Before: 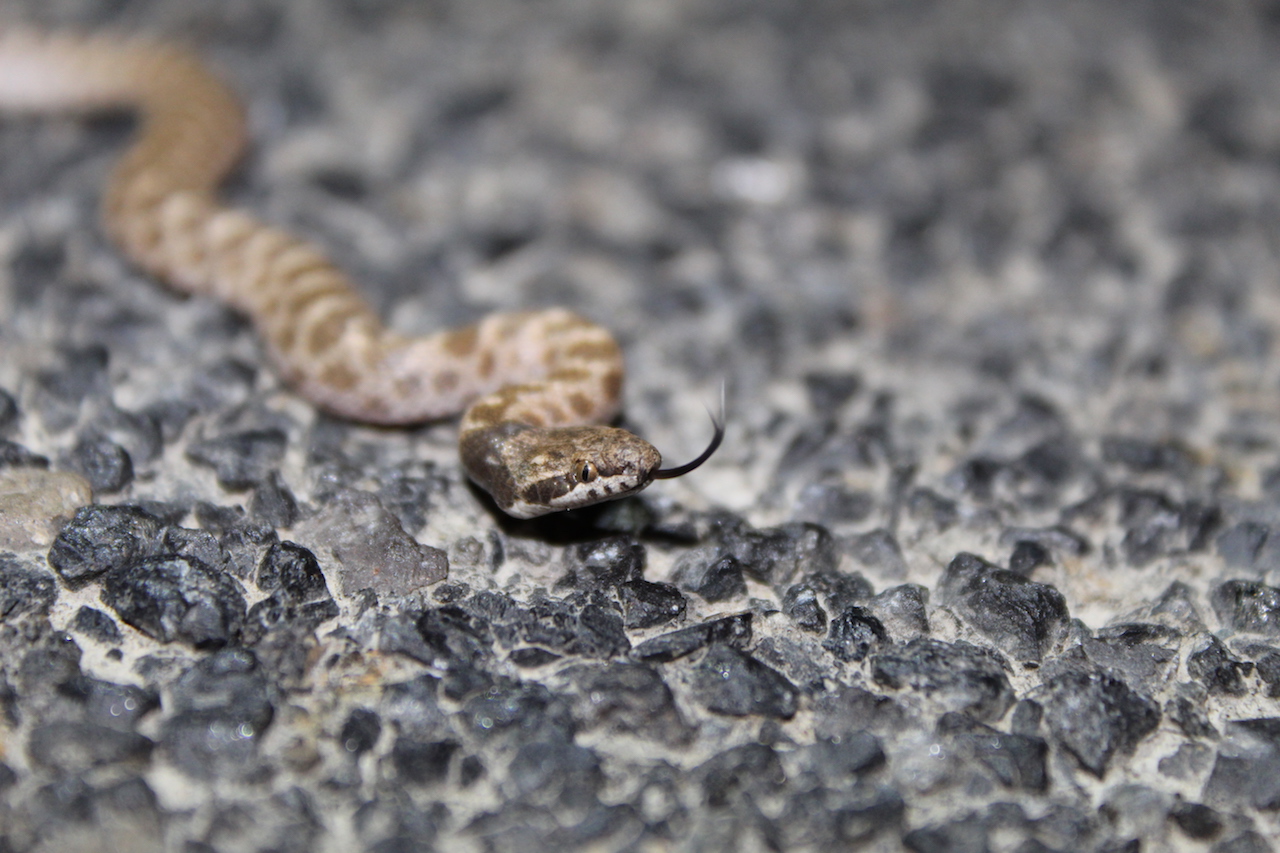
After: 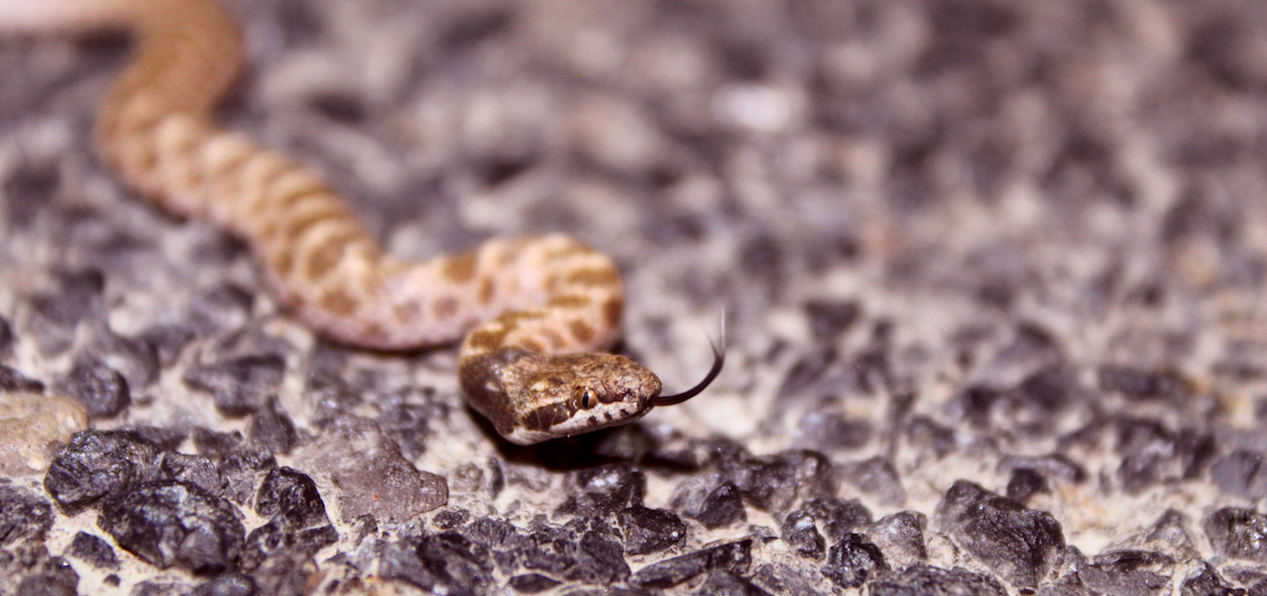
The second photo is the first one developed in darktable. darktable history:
rotate and perspective: rotation 0.174°, lens shift (vertical) 0.013, lens shift (horizontal) 0.019, shear 0.001, automatic cropping original format, crop left 0.007, crop right 0.991, crop top 0.016, crop bottom 0.997
local contrast: highlights 100%, shadows 100%, detail 120%, midtone range 0.2
contrast brightness saturation: contrast 0.16, saturation 0.32
crop and rotate: top 8.293%, bottom 20.996%
rgb levels: mode RGB, independent channels, levels [[0, 0.474, 1], [0, 0.5, 1], [0, 0.5, 1]]
